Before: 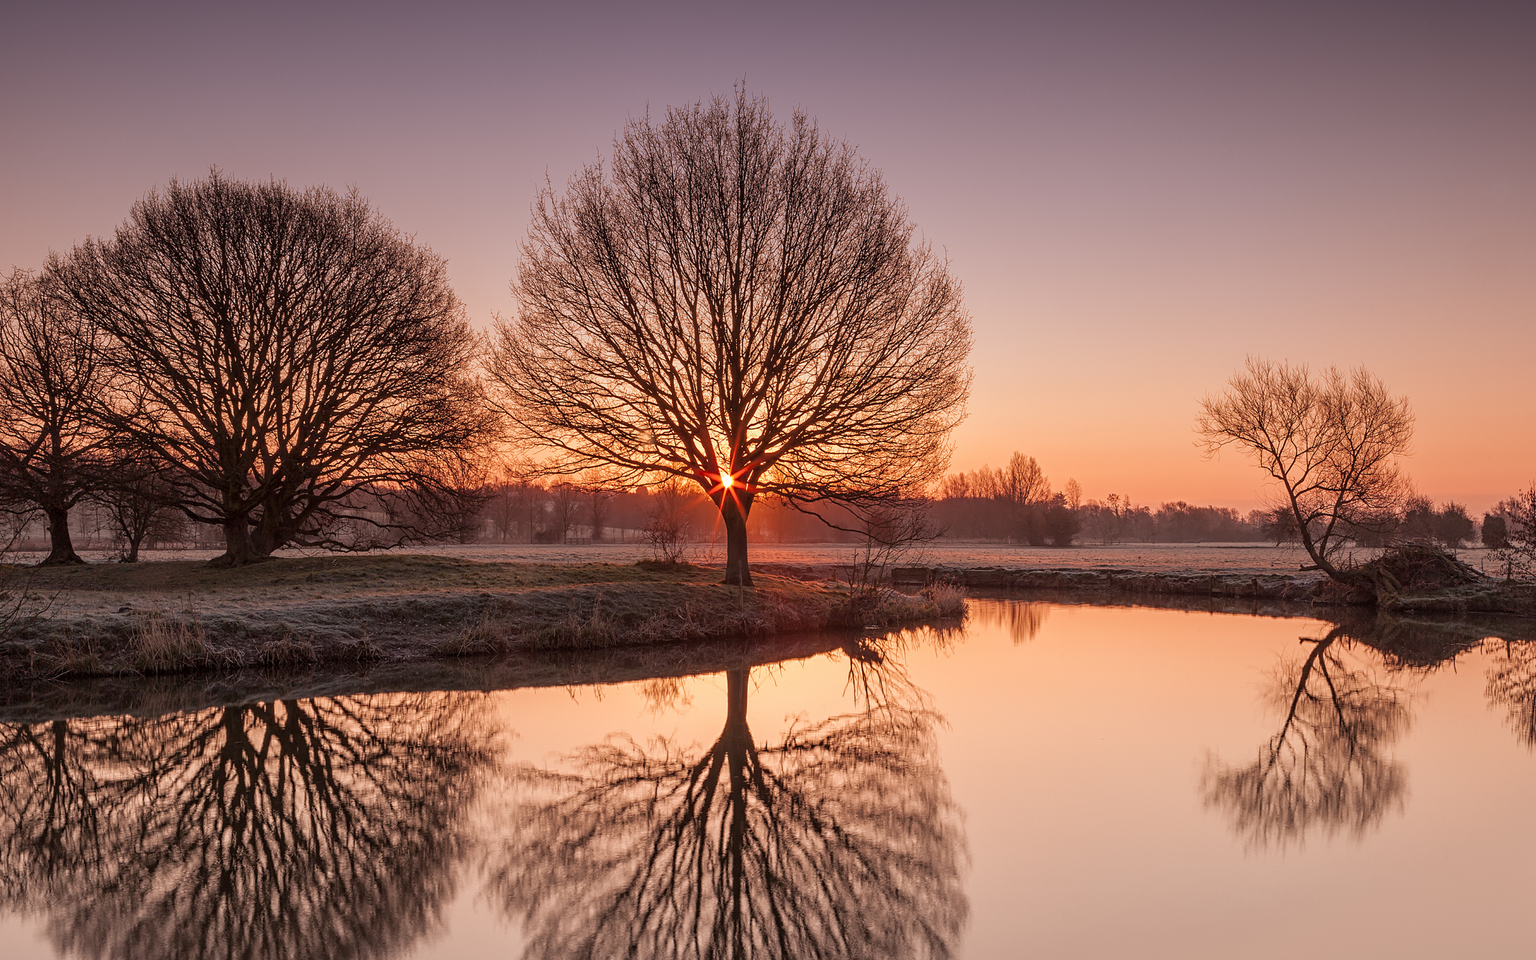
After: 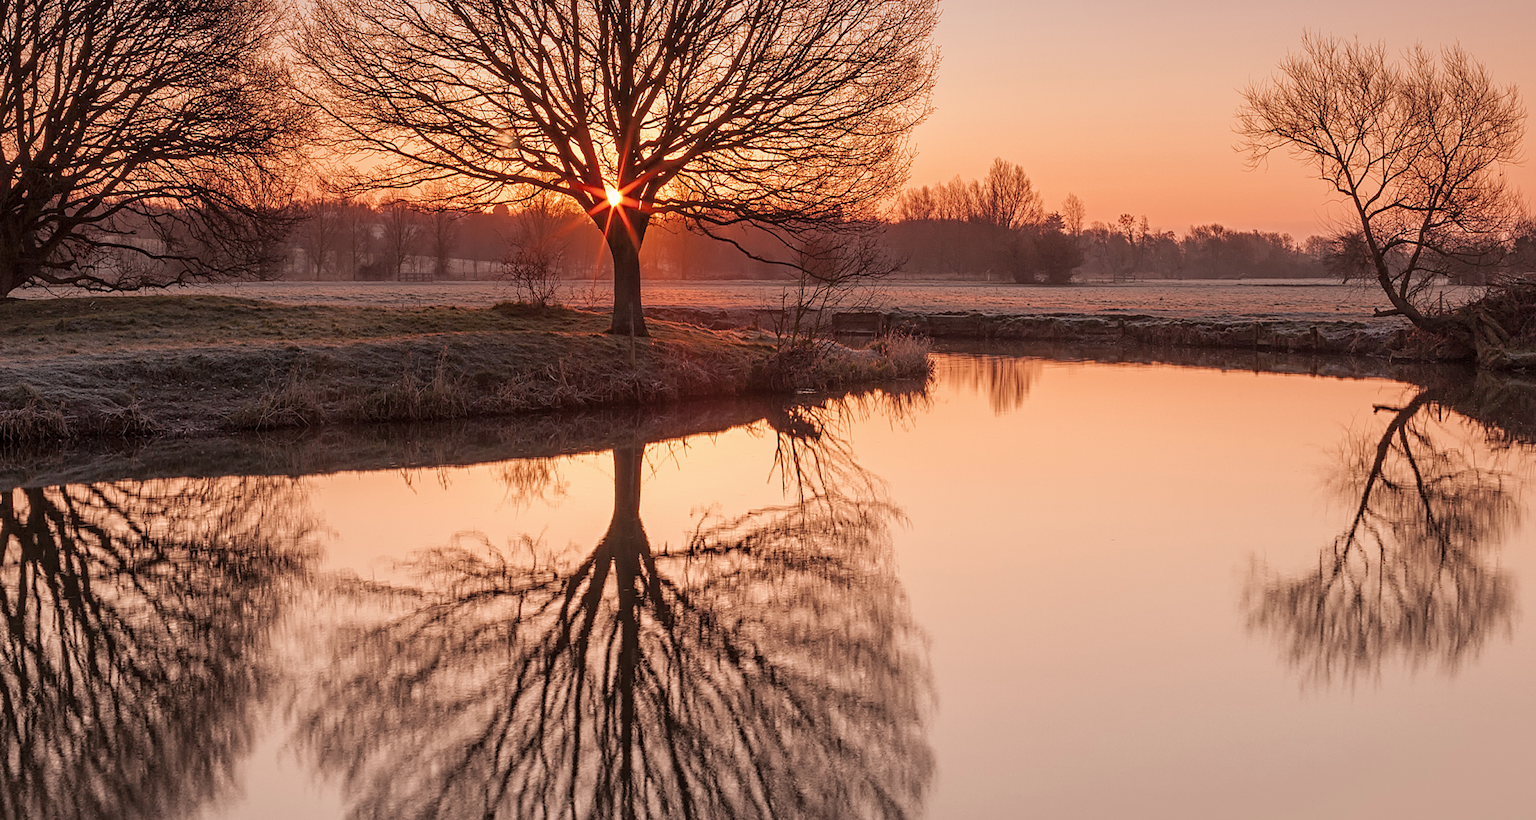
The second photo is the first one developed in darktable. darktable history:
contrast brightness saturation: saturation -0.053
crop and rotate: left 17.235%, top 34.668%, right 7.383%, bottom 0.921%
